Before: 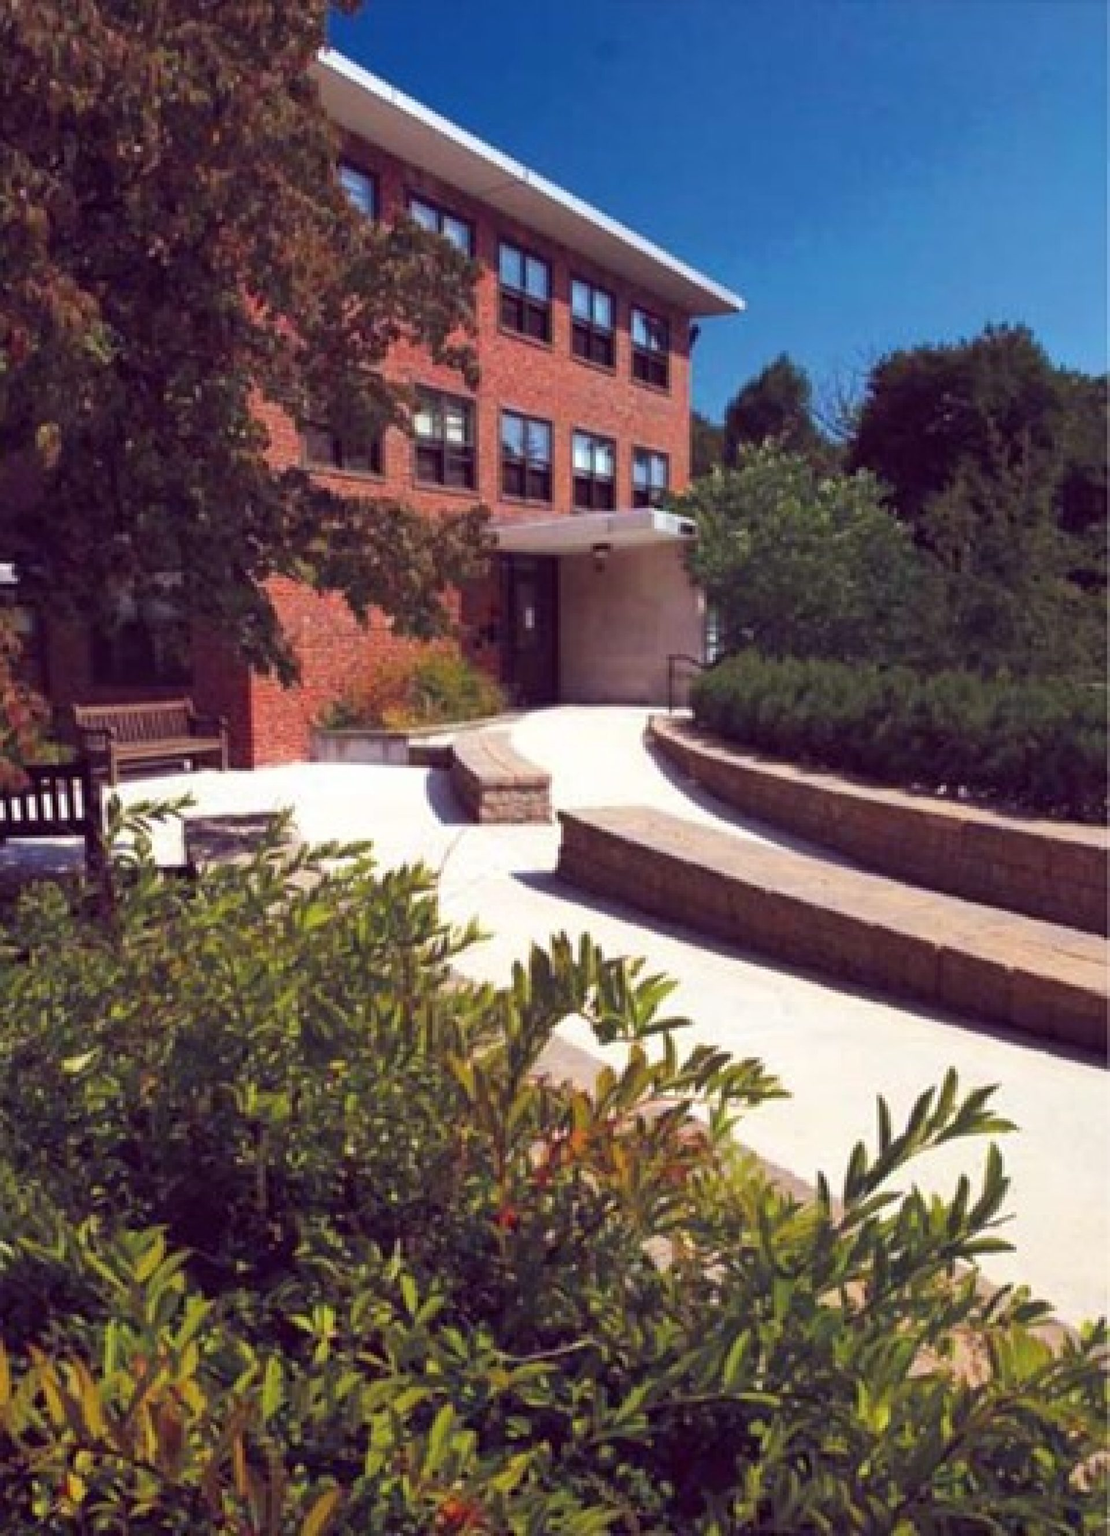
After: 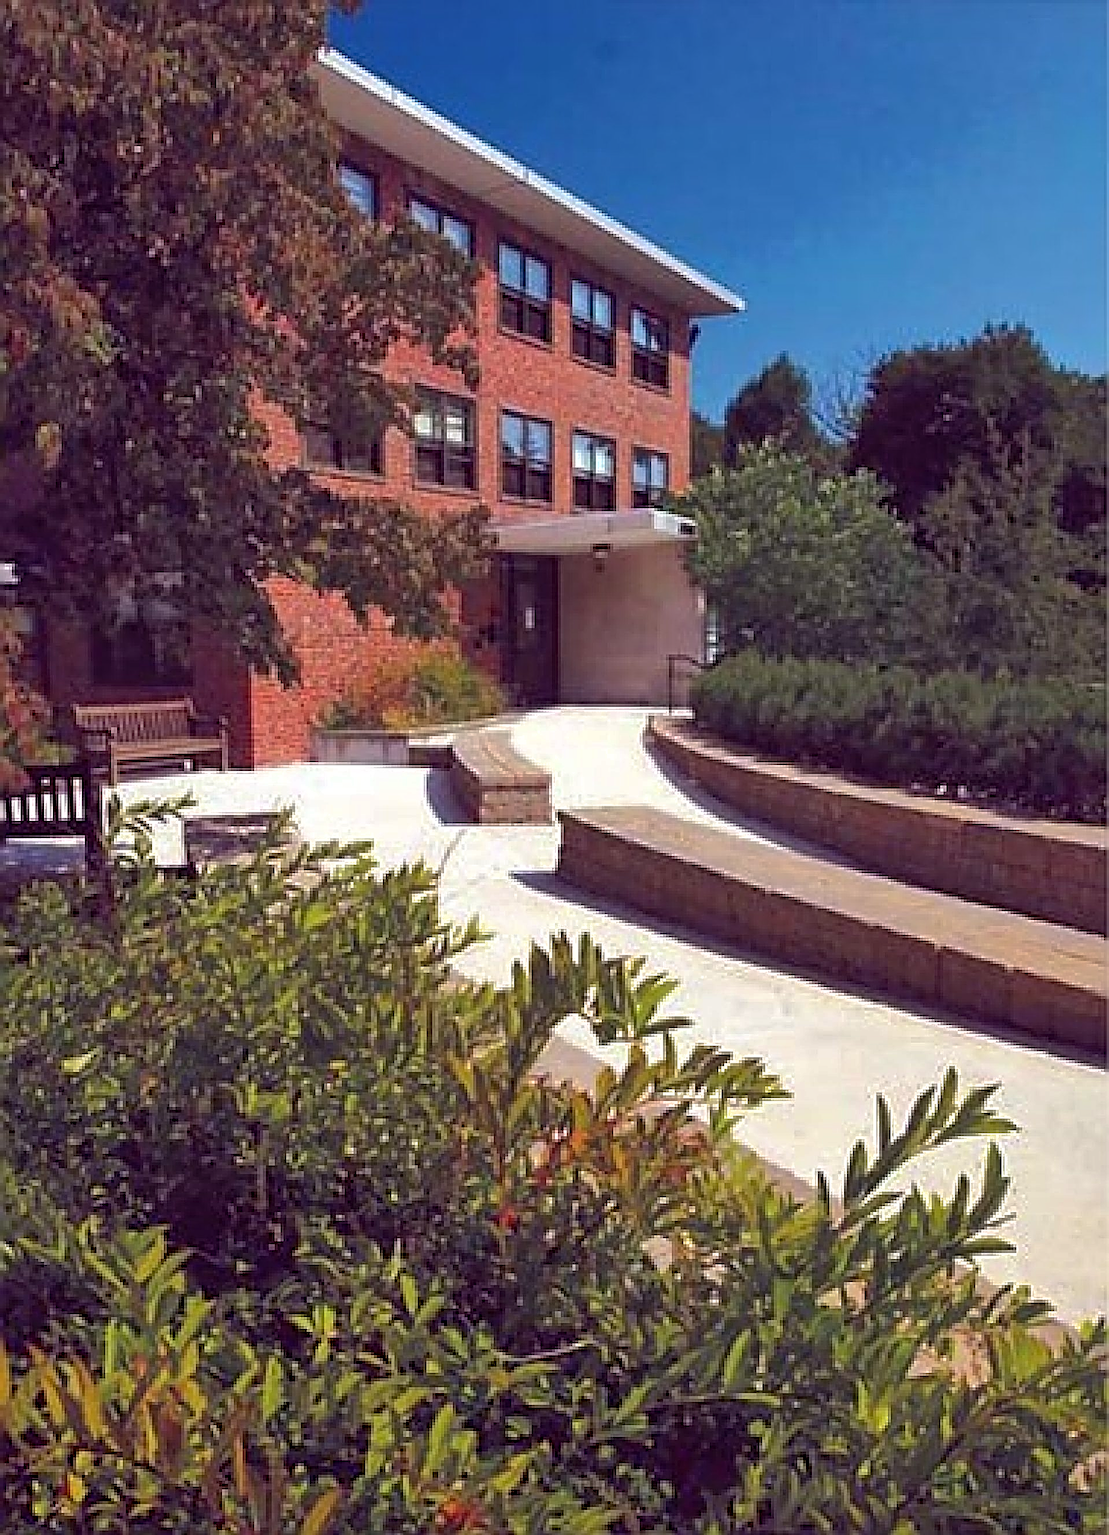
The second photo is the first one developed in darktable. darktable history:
shadows and highlights: shadows 39.45, highlights -59.95
tone equalizer: -8 EV -0.588 EV, mask exposure compensation -0.497 EV
sharpen: radius 3.145, amount 1.723
